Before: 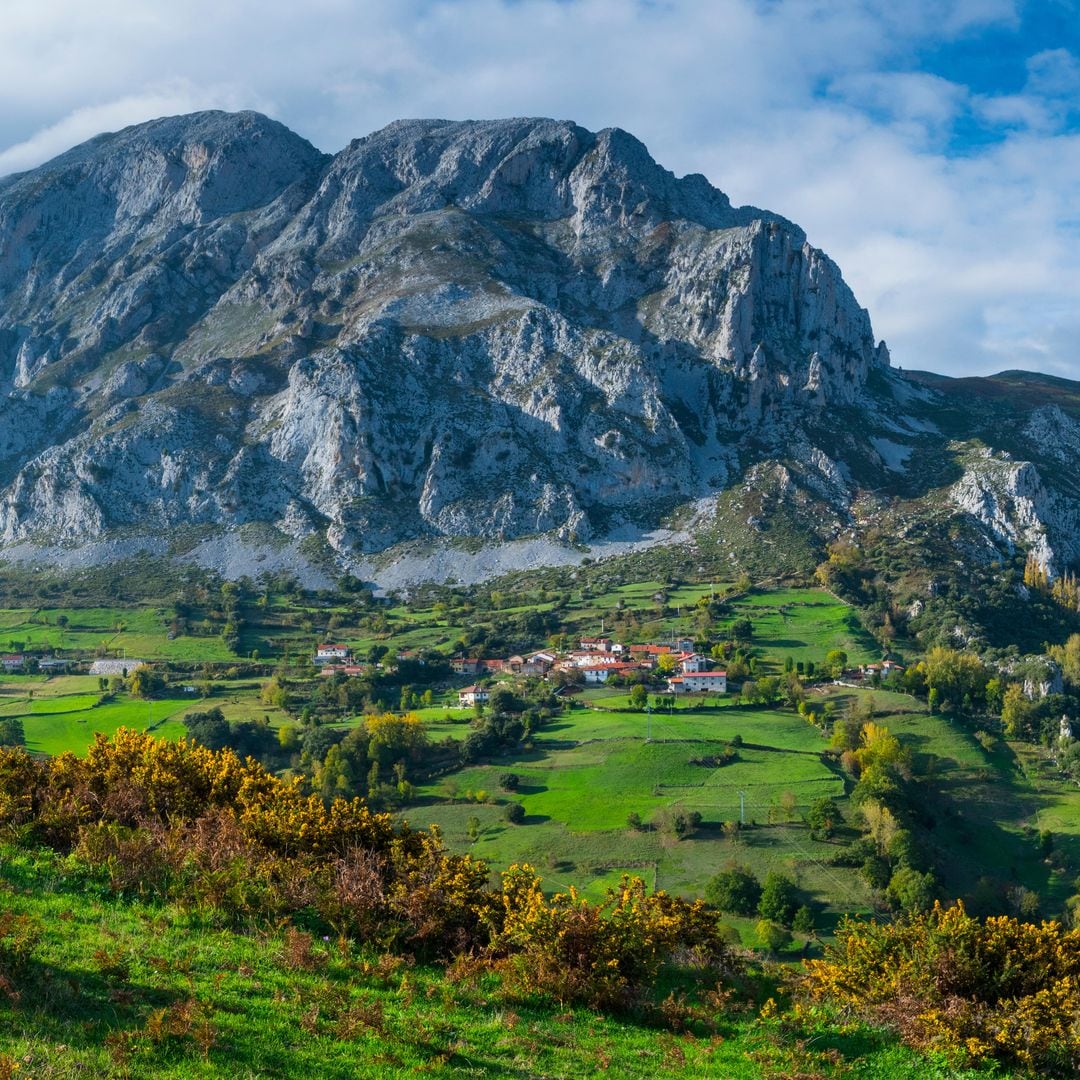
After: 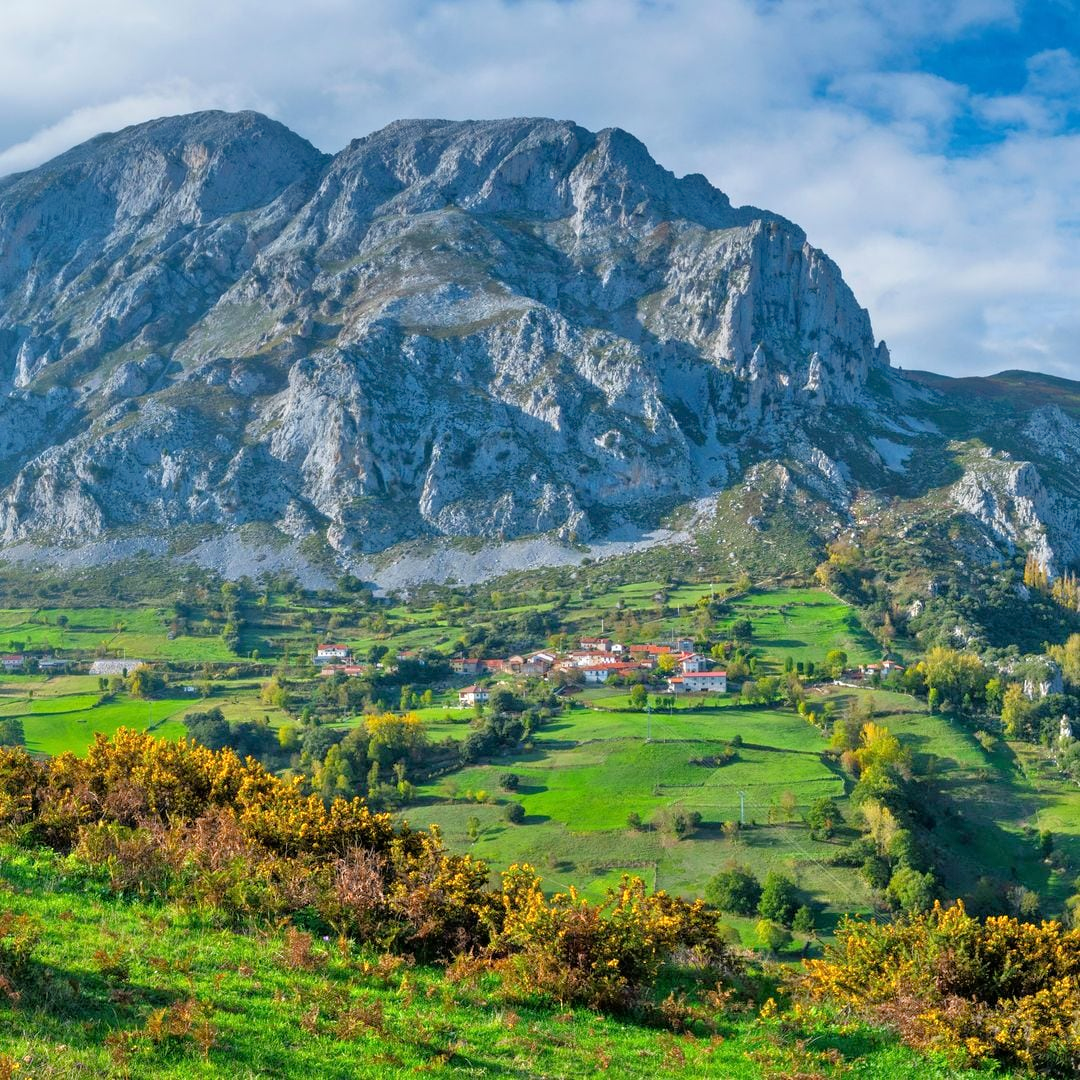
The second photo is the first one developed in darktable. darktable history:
tone equalizer: -7 EV 0.152 EV, -6 EV 0.587 EV, -5 EV 1.15 EV, -4 EV 1.3 EV, -3 EV 1.18 EV, -2 EV 0.6 EV, -1 EV 0.16 EV
